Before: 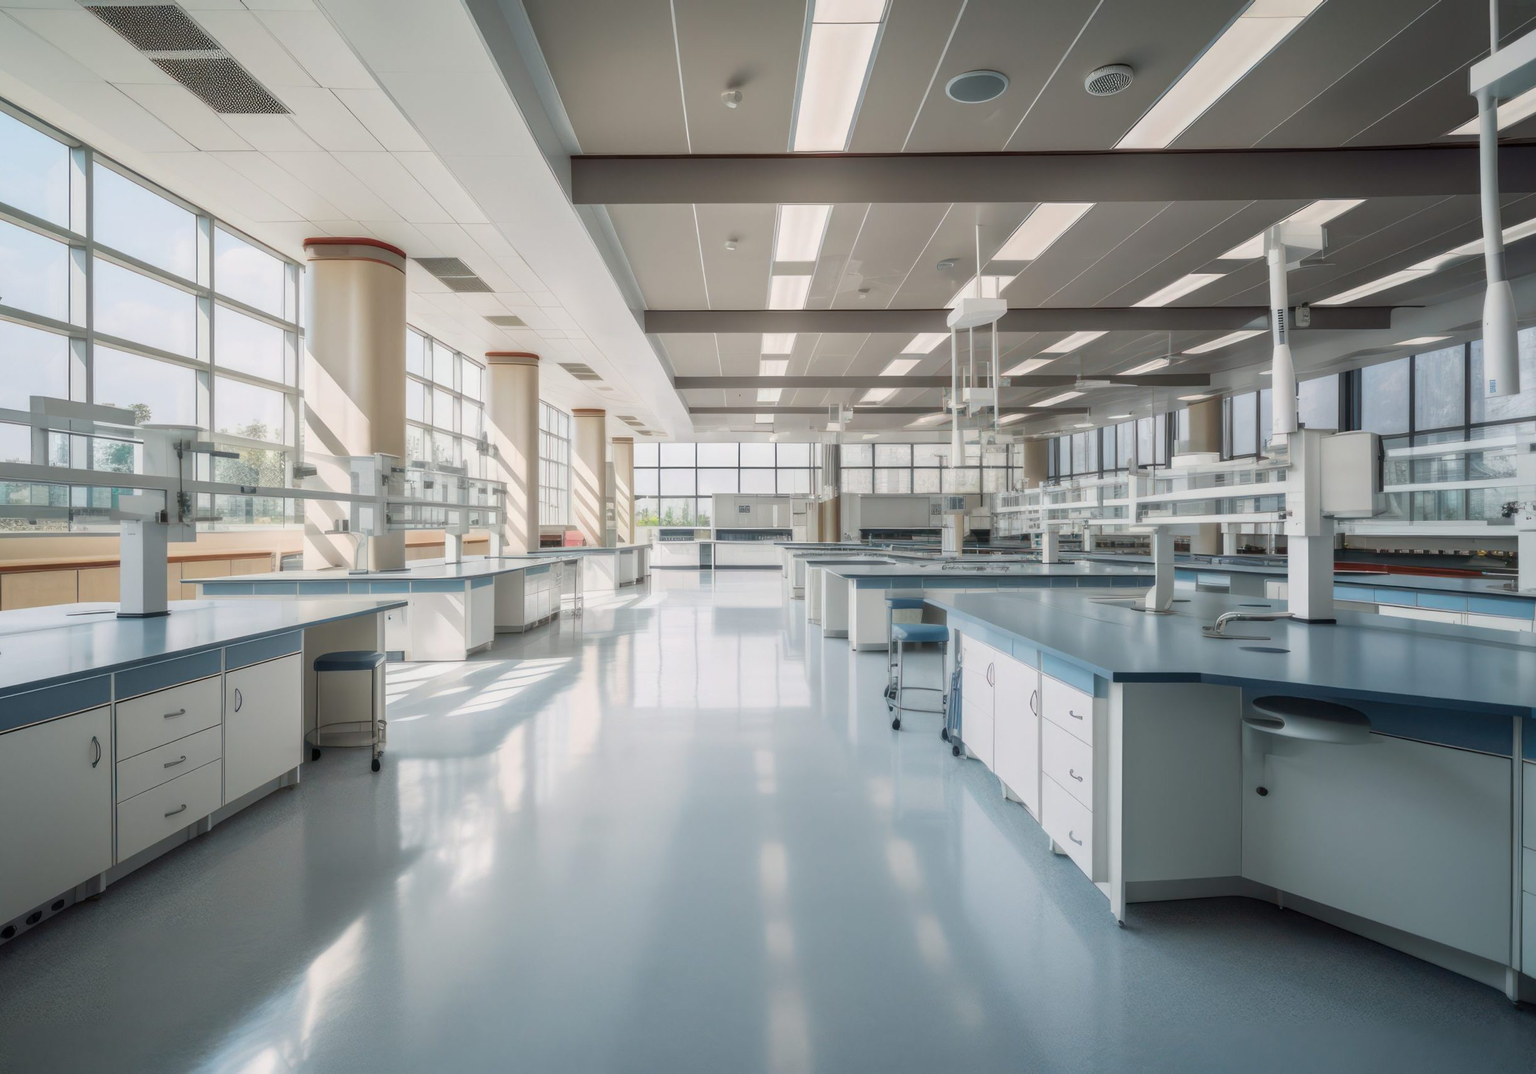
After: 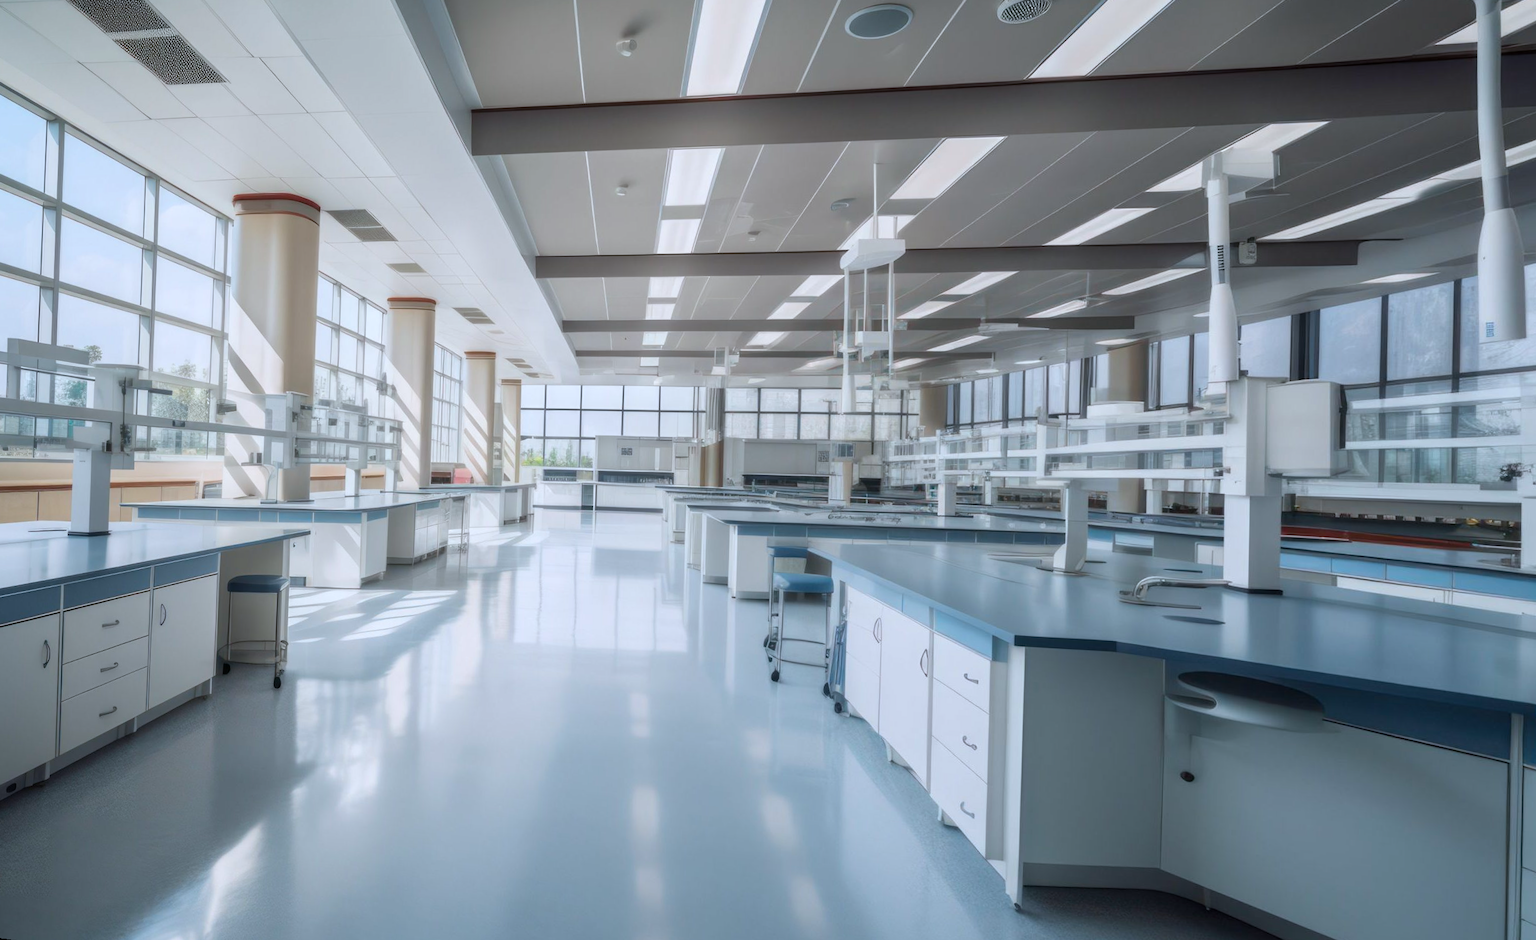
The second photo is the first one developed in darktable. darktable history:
color calibration: x 0.367, y 0.379, temperature 4395.86 K
rotate and perspective: rotation 1.69°, lens shift (vertical) -0.023, lens shift (horizontal) -0.291, crop left 0.025, crop right 0.988, crop top 0.092, crop bottom 0.842
